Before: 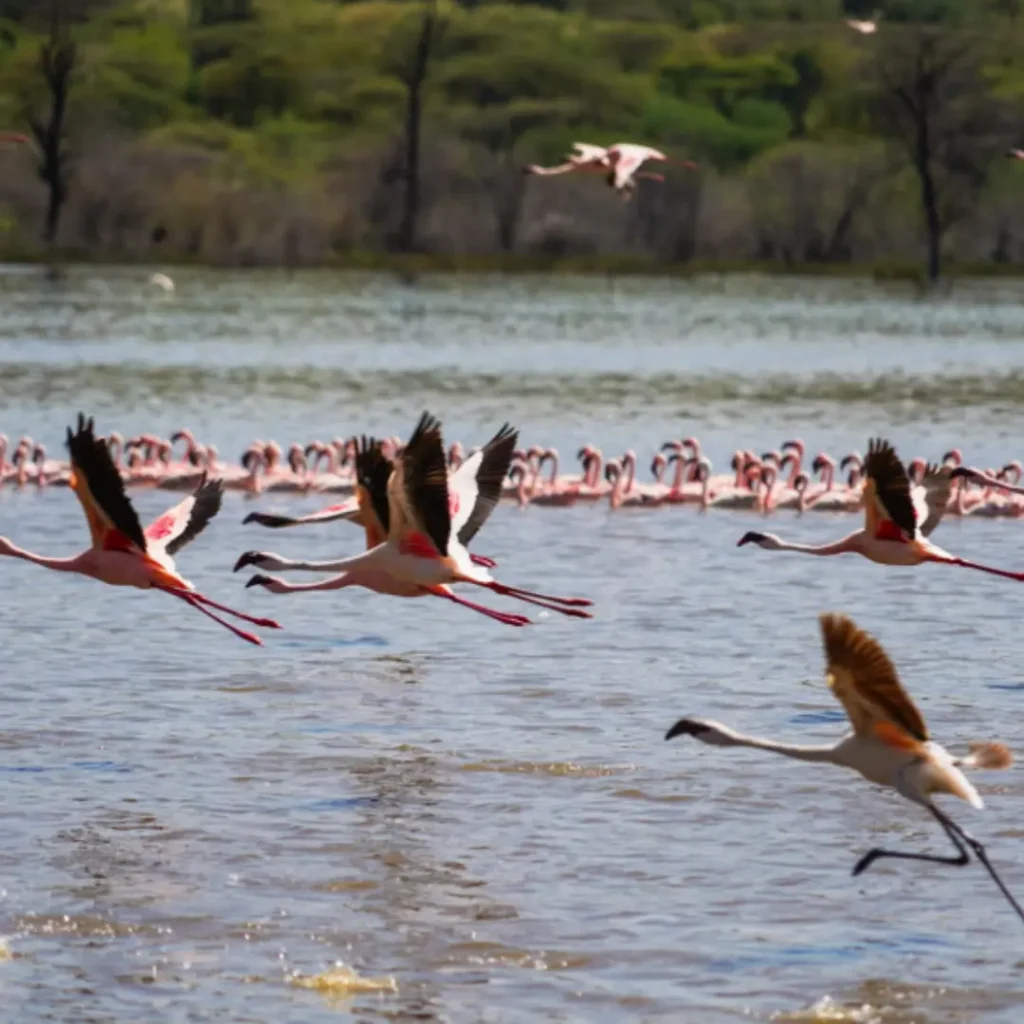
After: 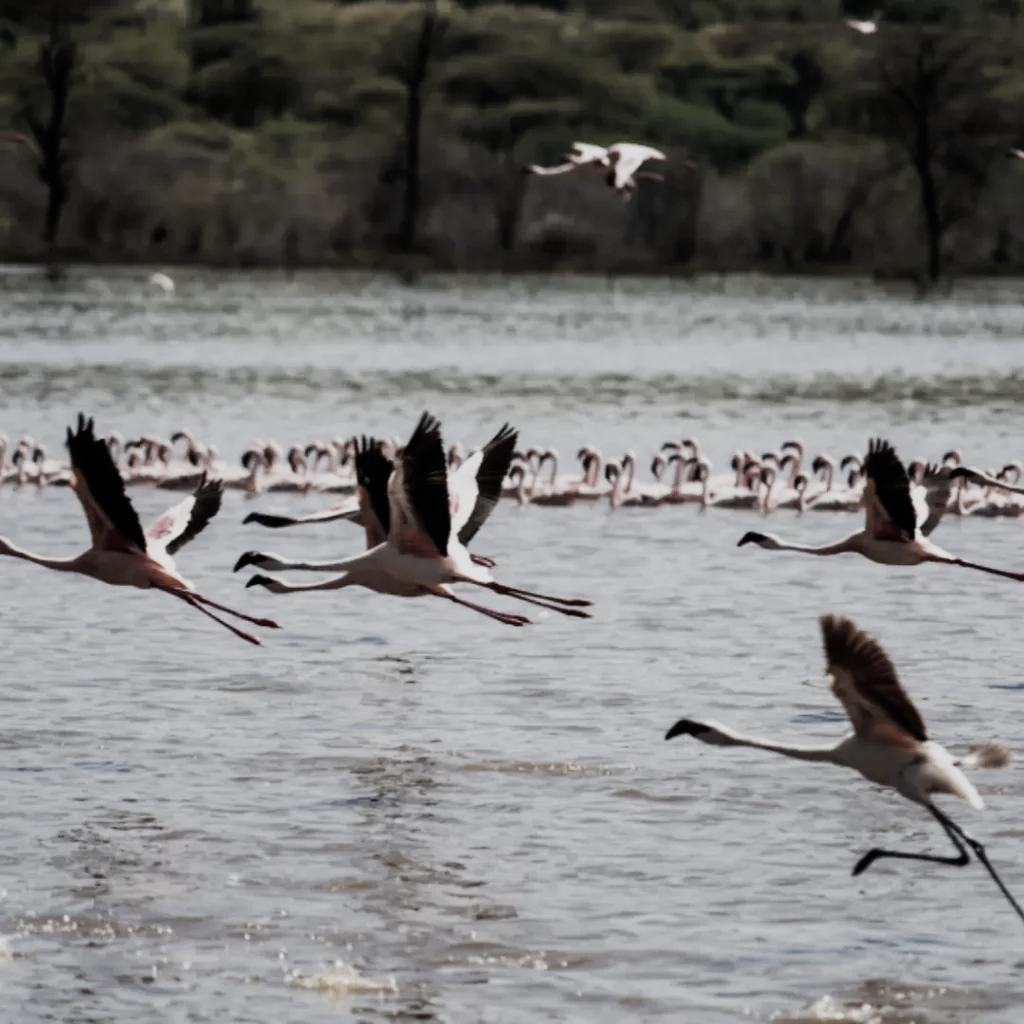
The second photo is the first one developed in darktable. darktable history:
sigmoid: contrast 1.7, skew -0.2, preserve hue 0%, red attenuation 0.1, red rotation 0.035, green attenuation 0.1, green rotation -0.017, blue attenuation 0.15, blue rotation -0.052, base primaries Rec2020
contrast brightness saturation: contrast 0.05
color correction: saturation 0.3
